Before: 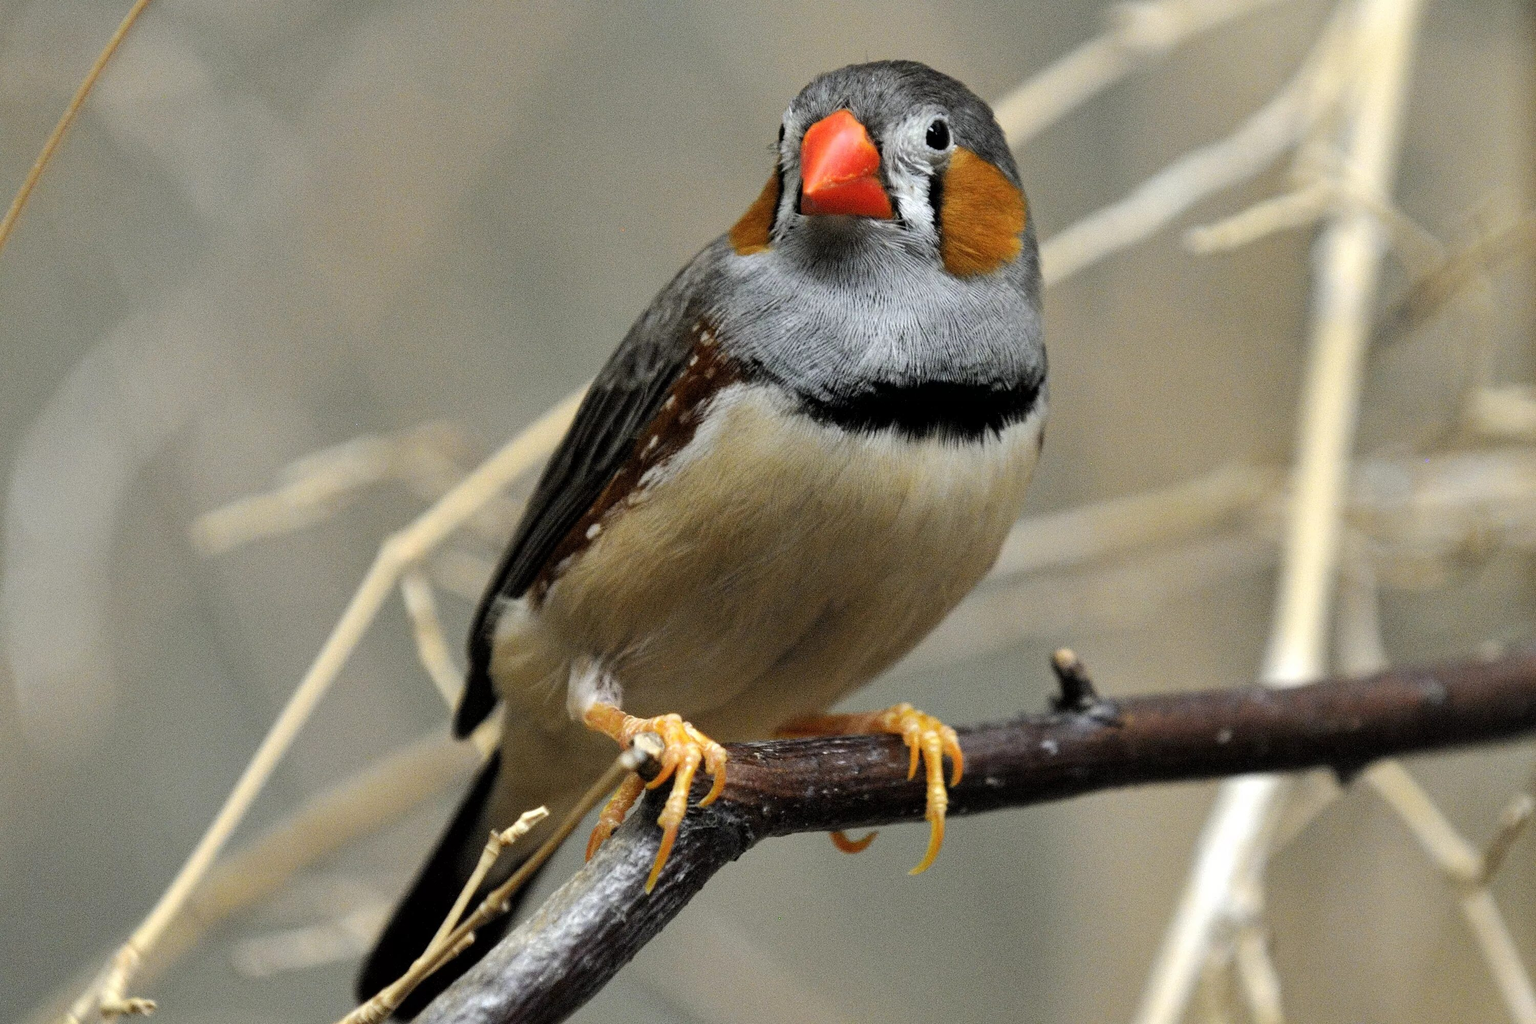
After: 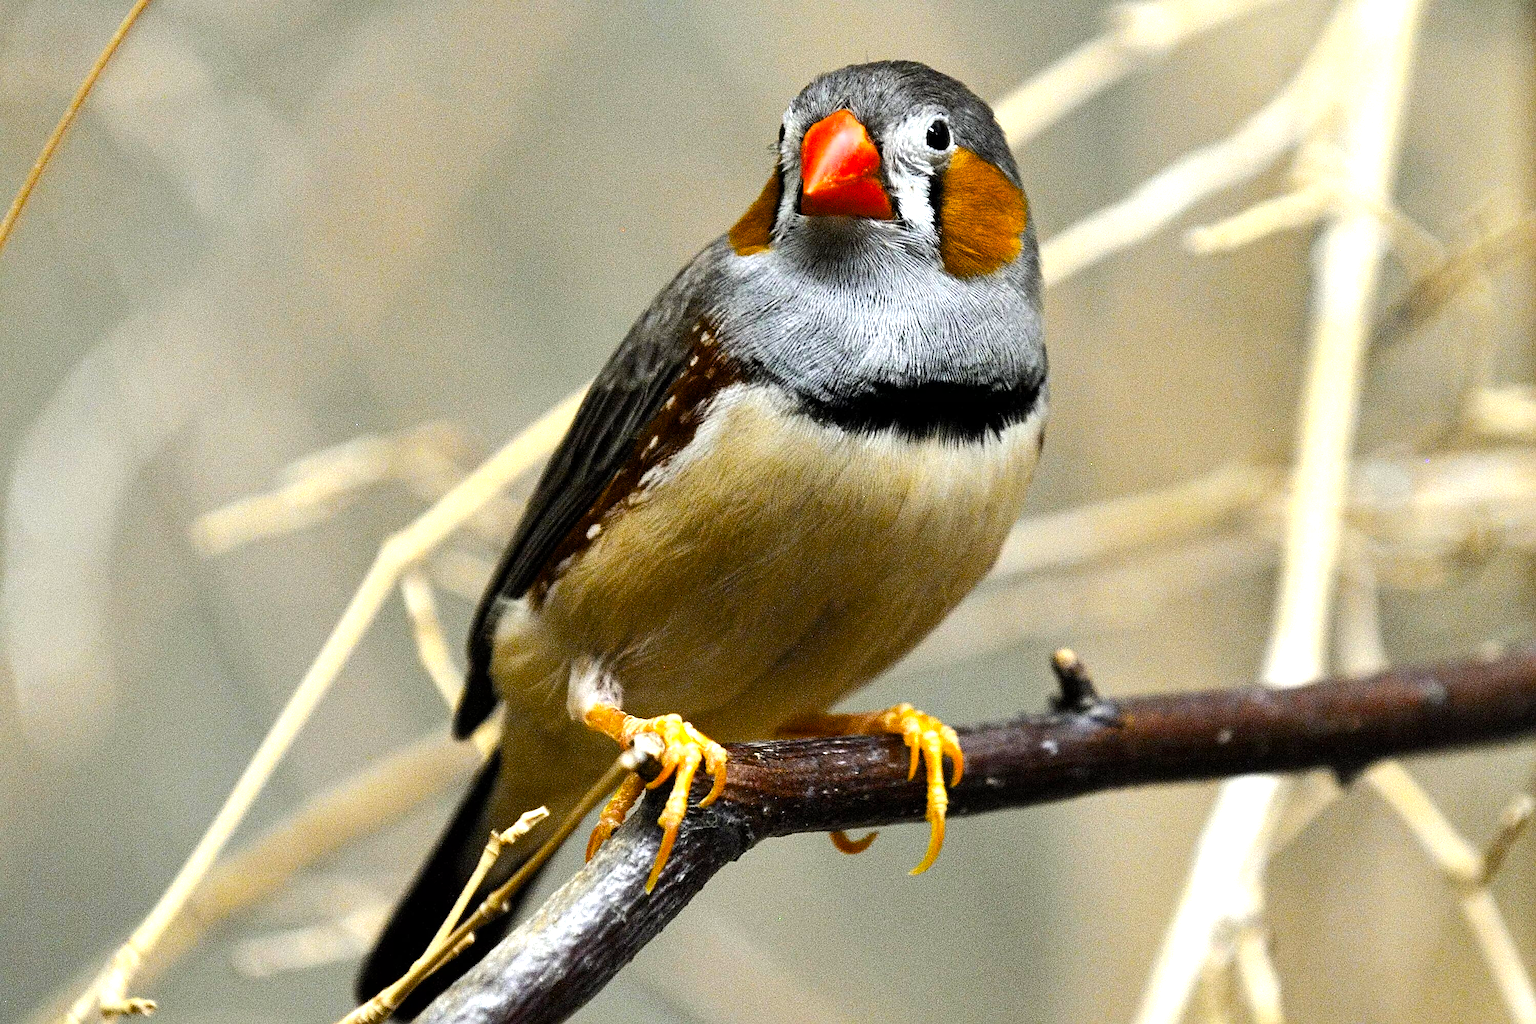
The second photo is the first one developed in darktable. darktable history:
sharpen: on, module defaults
color balance rgb: linear chroma grading › global chroma 14.361%, perceptual saturation grading › global saturation 20%, perceptual saturation grading › highlights -25.526%, perceptual saturation grading › shadows 24.701%, perceptual brilliance grading › highlights 46.73%, perceptual brilliance grading › mid-tones 22.698%, perceptual brilliance grading › shadows -5.741%, global vibrance 16.412%, saturation formula JzAzBz (2021)
